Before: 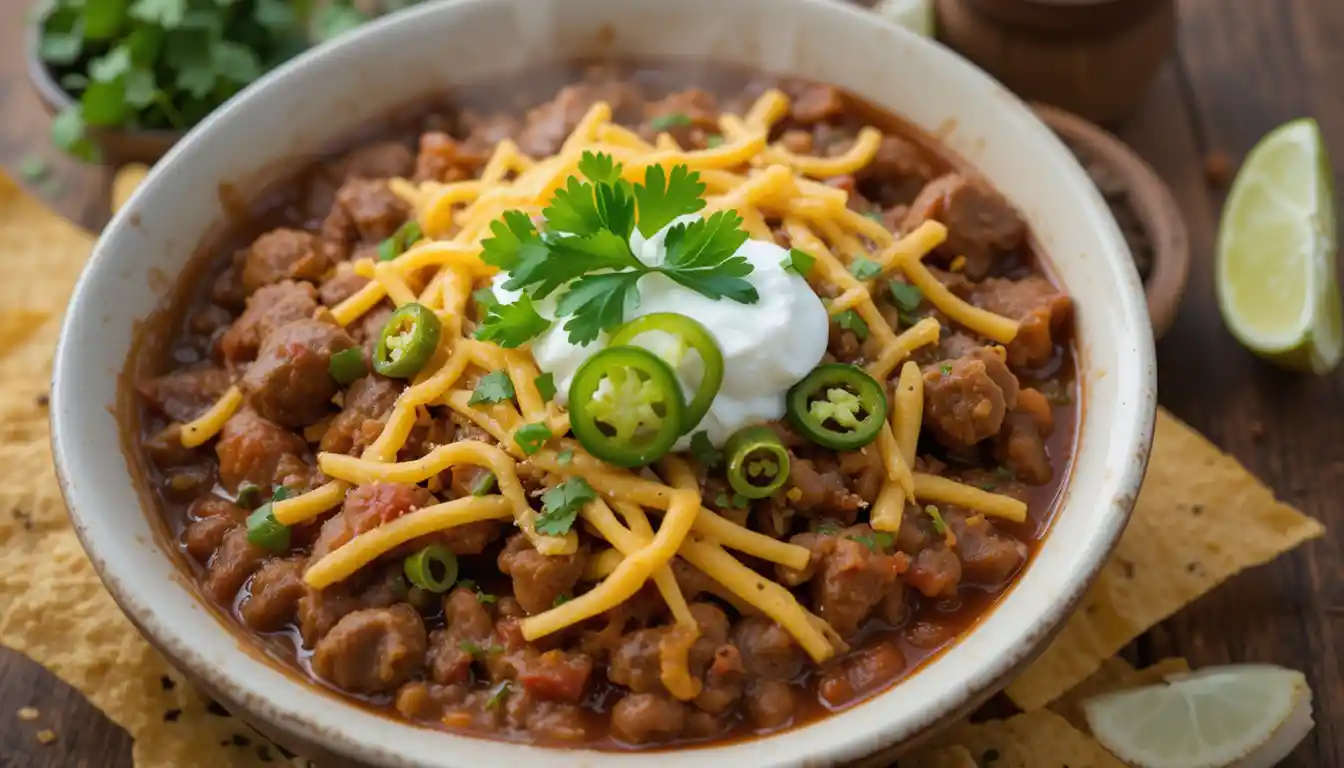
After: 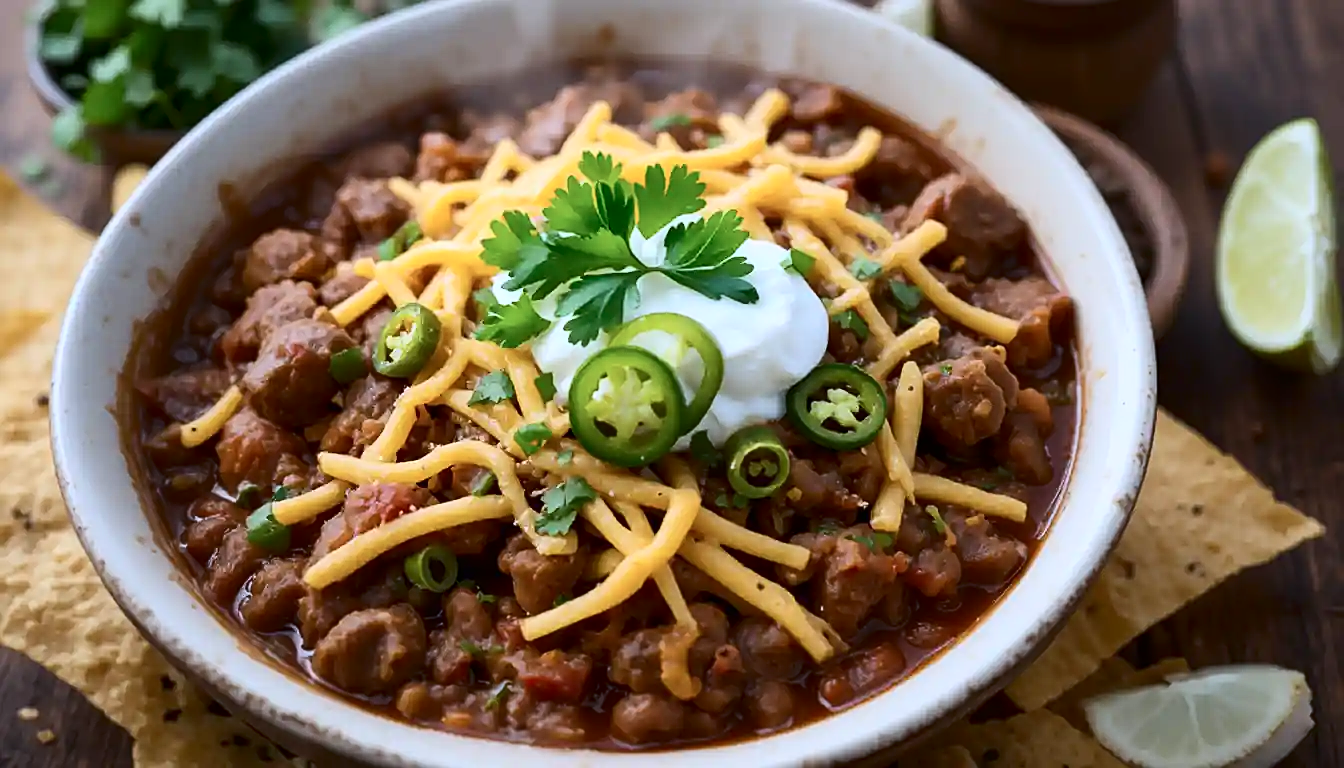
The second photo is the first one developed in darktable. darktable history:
color calibration: gray › normalize channels true, illuminant as shot in camera, x 0.37, y 0.382, temperature 4318.86 K, gamut compression 0.018
contrast brightness saturation: contrast 0.274
sharpen: on, module defaults
